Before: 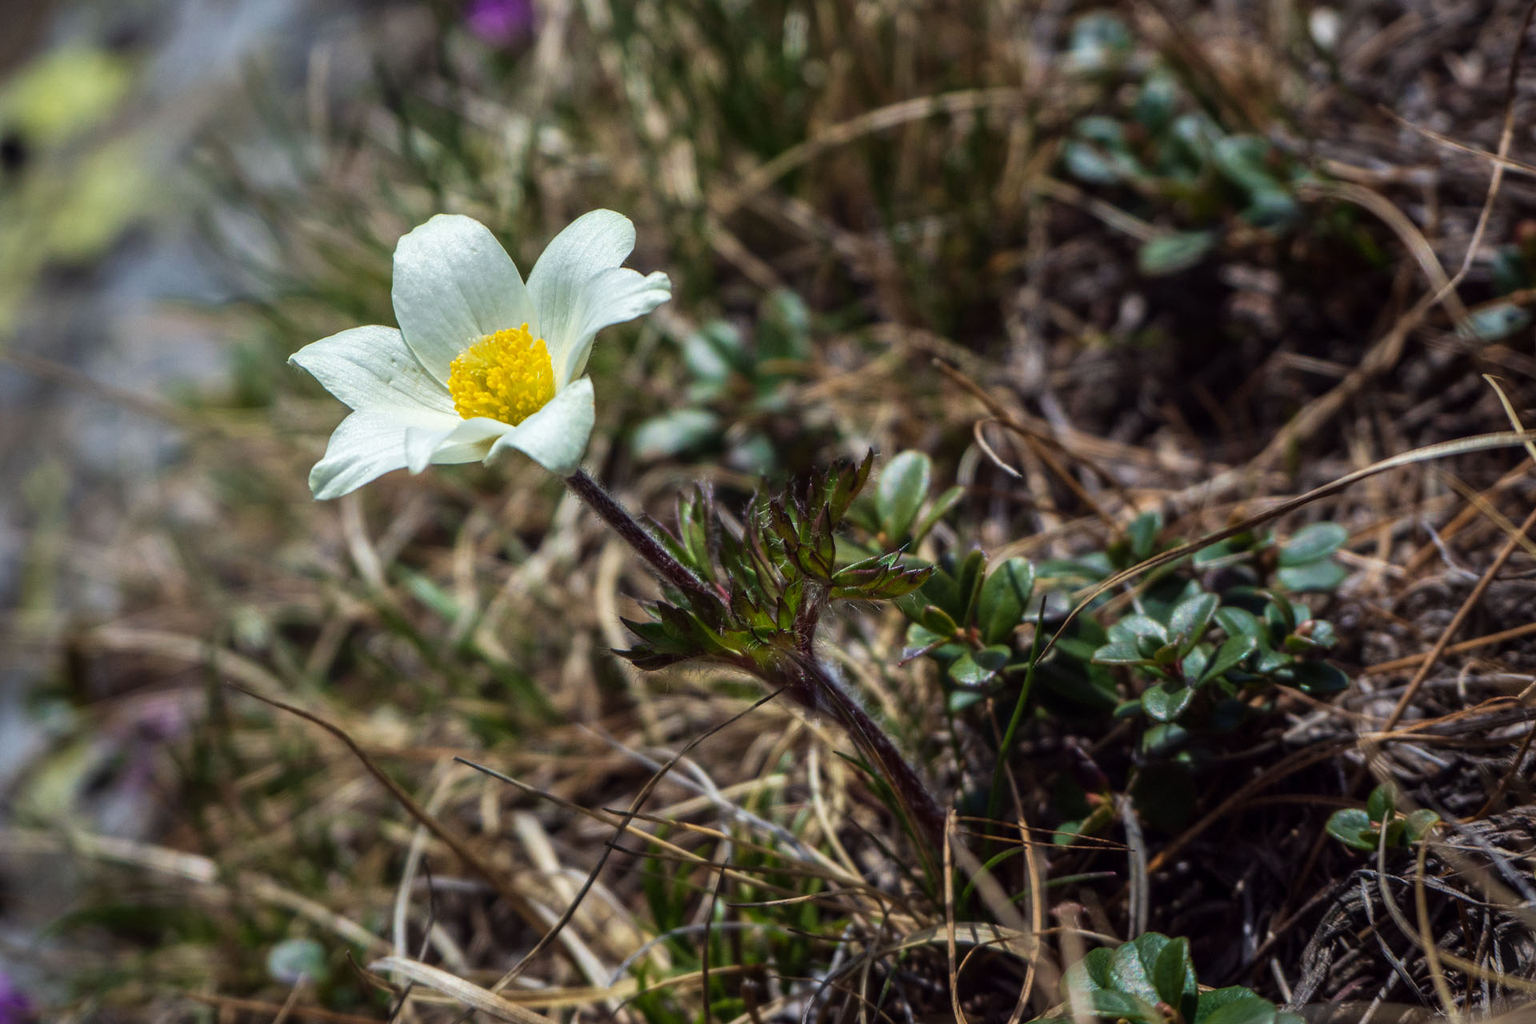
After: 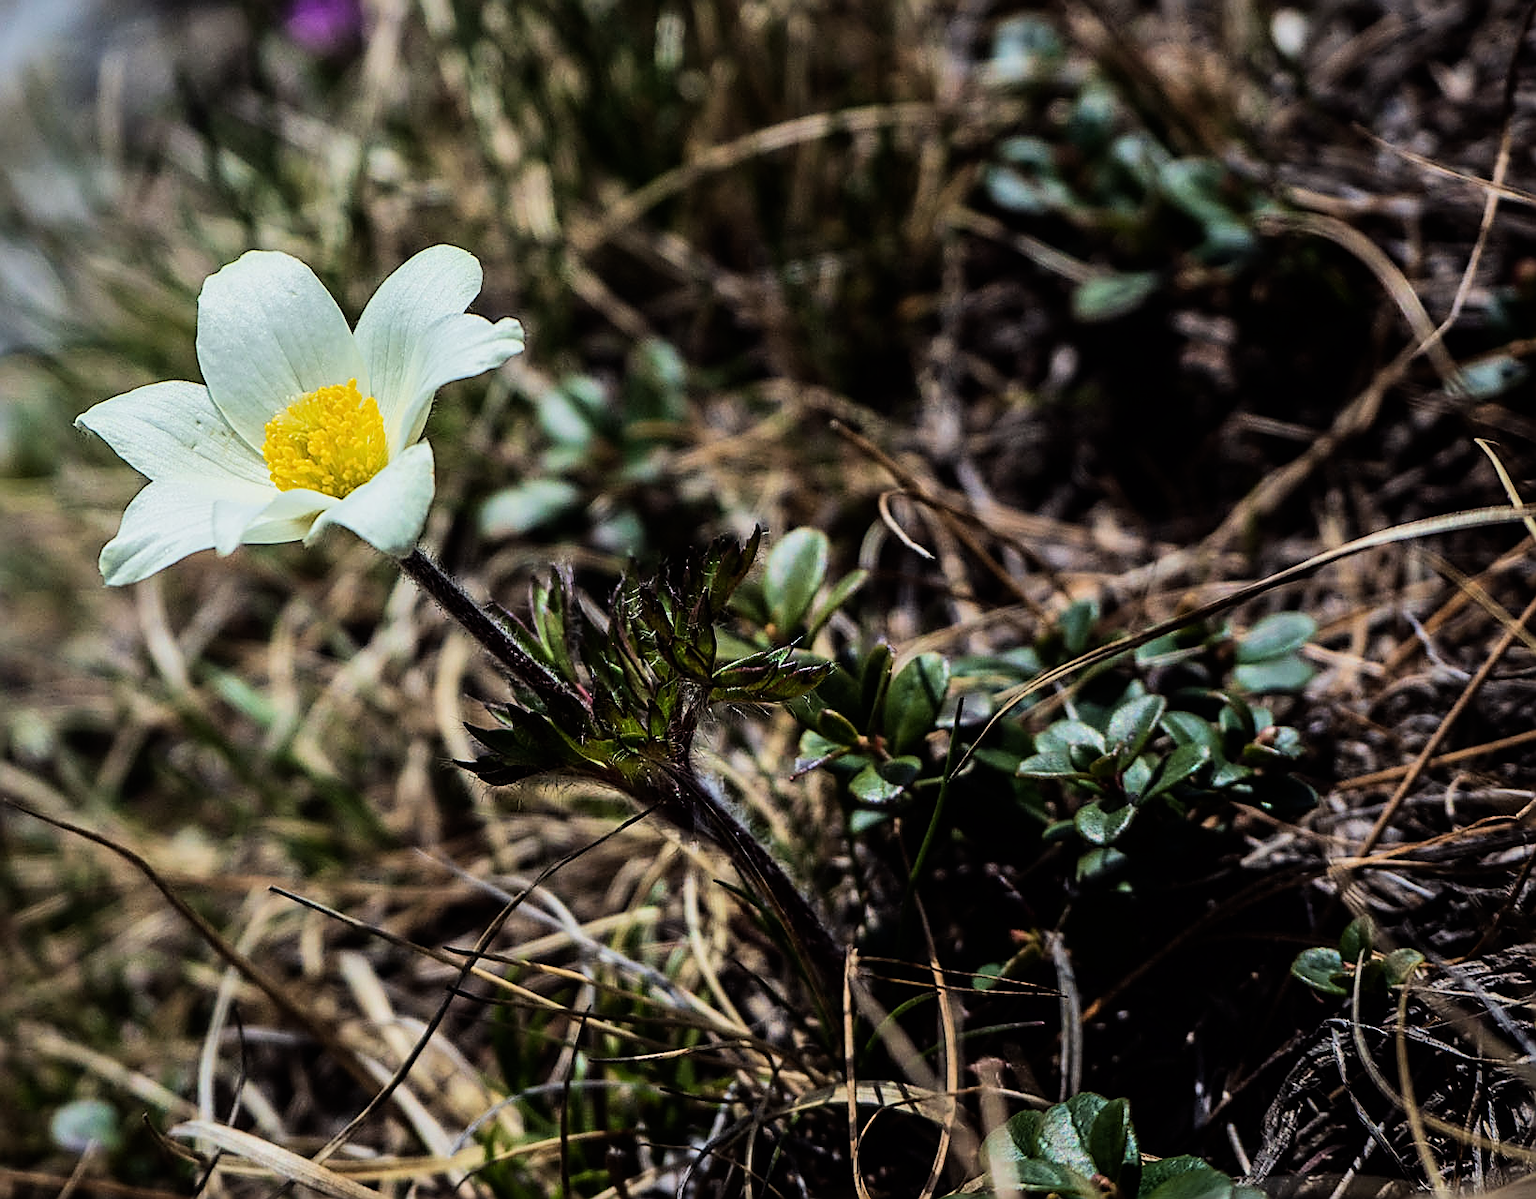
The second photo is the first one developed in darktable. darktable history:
sharpen: radius 1.685, amount 1.294
crop and rotate: left 14.584%
filmic rgb: black relative exposure -7.65 EV, white relative exposure 4.56 EV, hardness 3.61, color science v6 (2022)
tone equalizer: -8 EV -0.75 EV, -7 EV -0.7 EV, -6 EV -0.6 EV, -5 EV -0.4 EV, -3 EV 0.4 EV, -2 EV 0.6 EV, -1 EV 0.7 EV, +0 EV 0.75 EV, edges refinement/feathering 500, mask exposure compensation -1.57 EV, preserve details no
